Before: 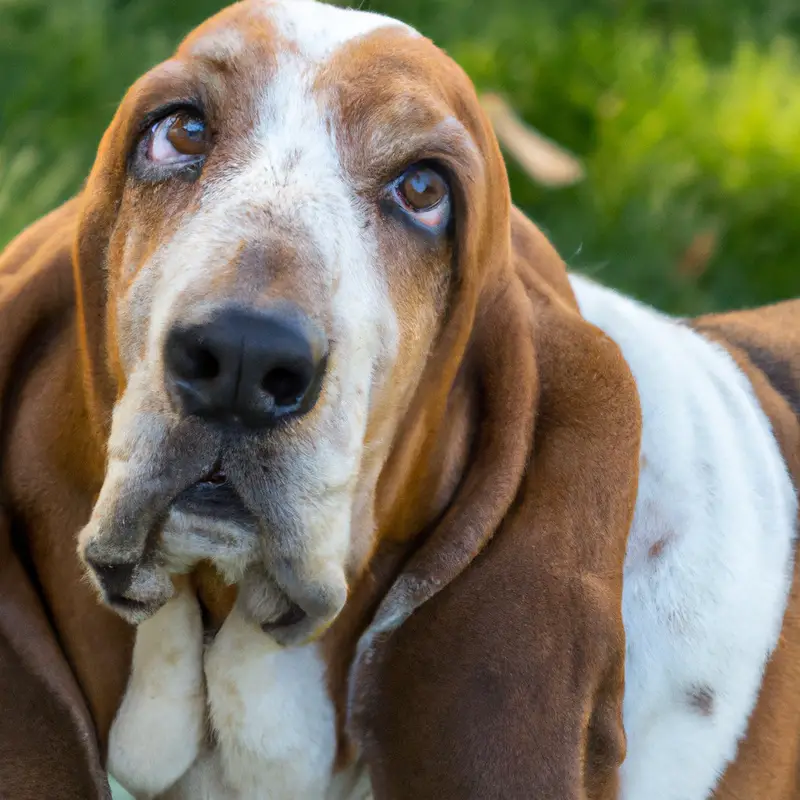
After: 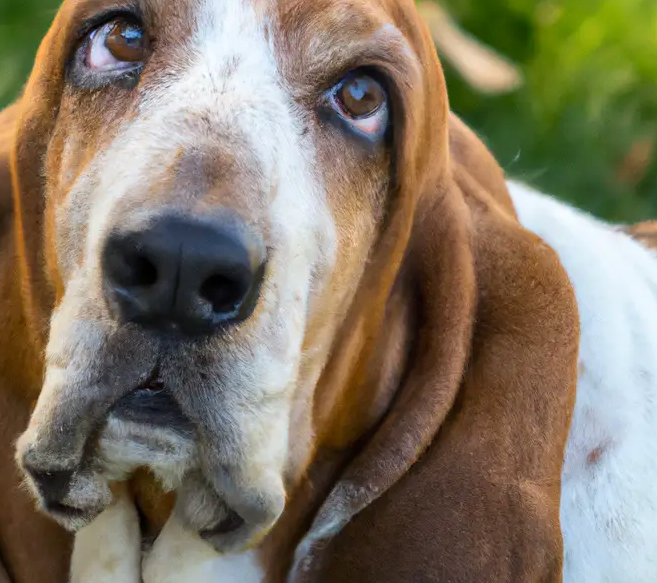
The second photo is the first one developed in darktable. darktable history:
contrast brightness saturation: contrast 0.098, brightness 0.02, saturation 0.025
crop: left 7.768%, top 11.65%, right 10.097%, bottom 15.419%
